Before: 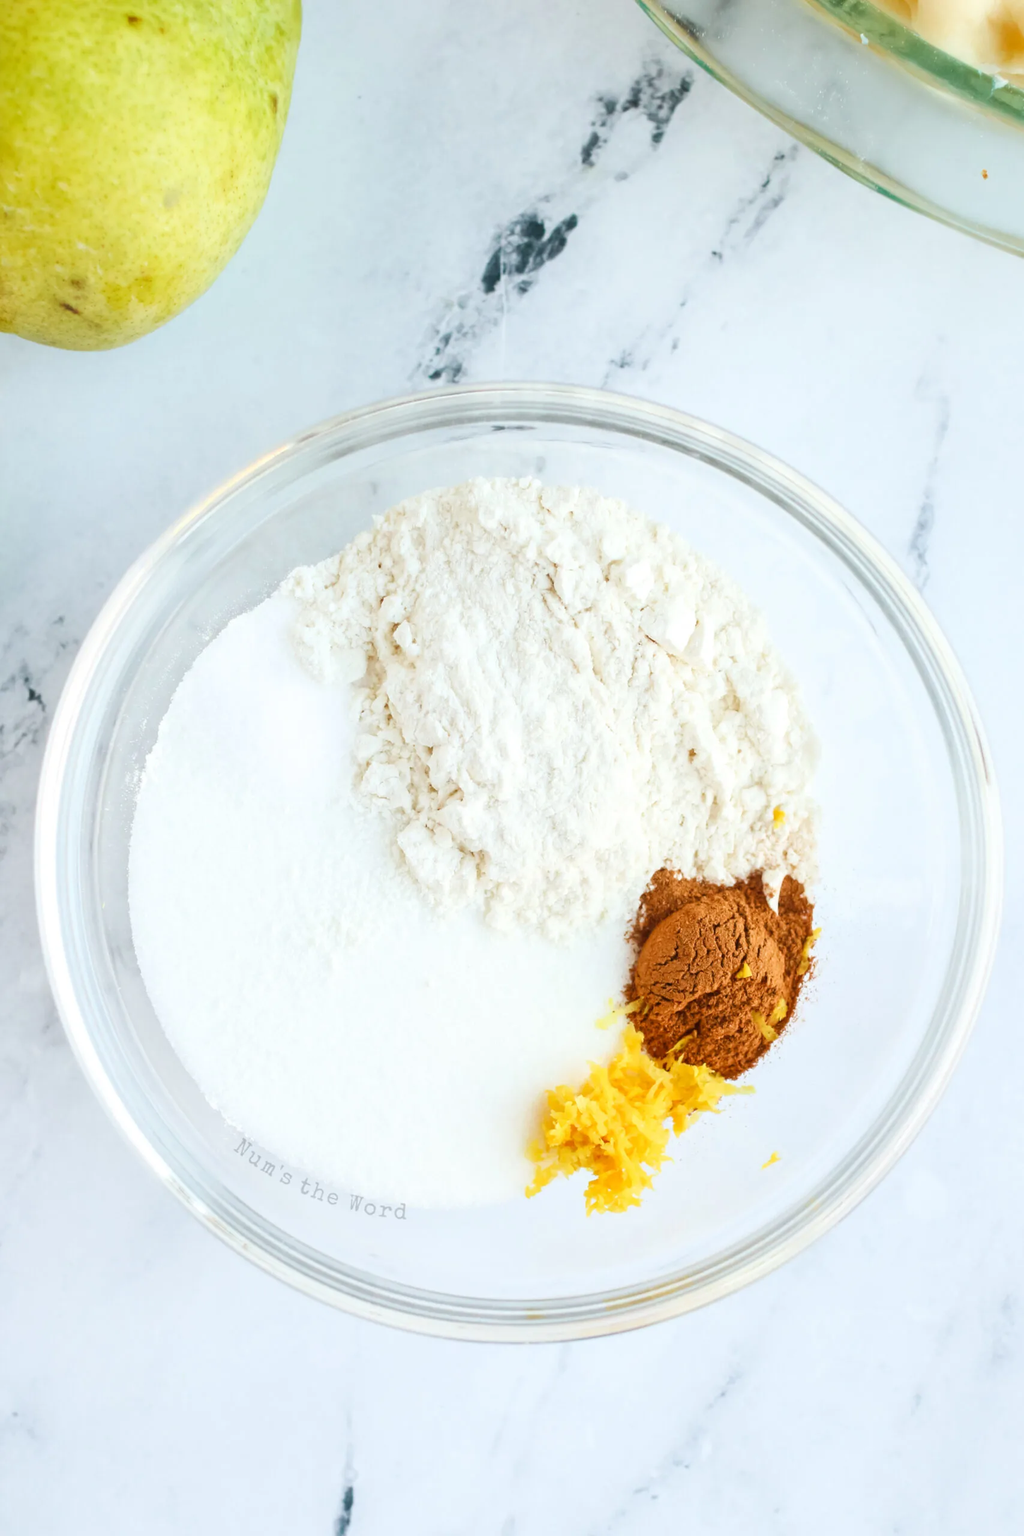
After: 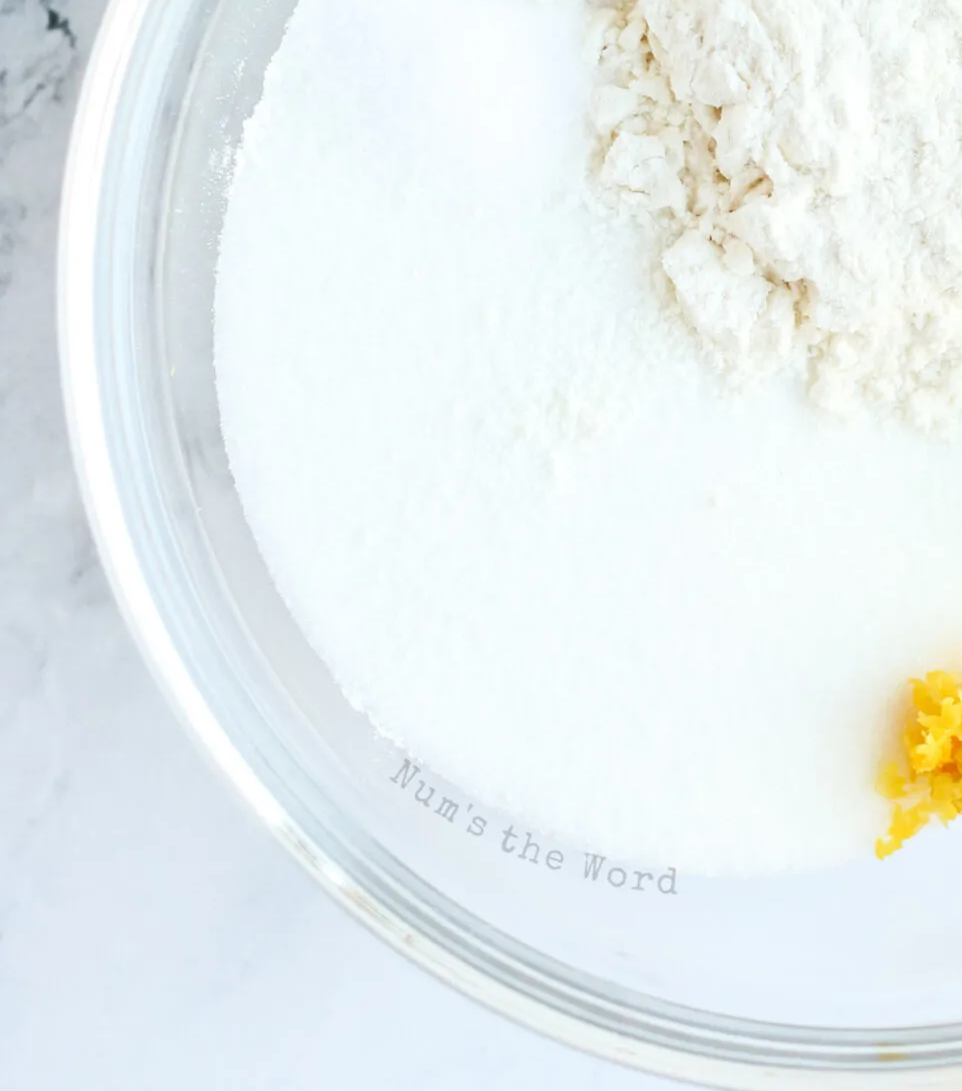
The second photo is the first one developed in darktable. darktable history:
crop: top 44.483%, right 43.593%, bottom 12.892%
tone equalizer: on, module defaults
